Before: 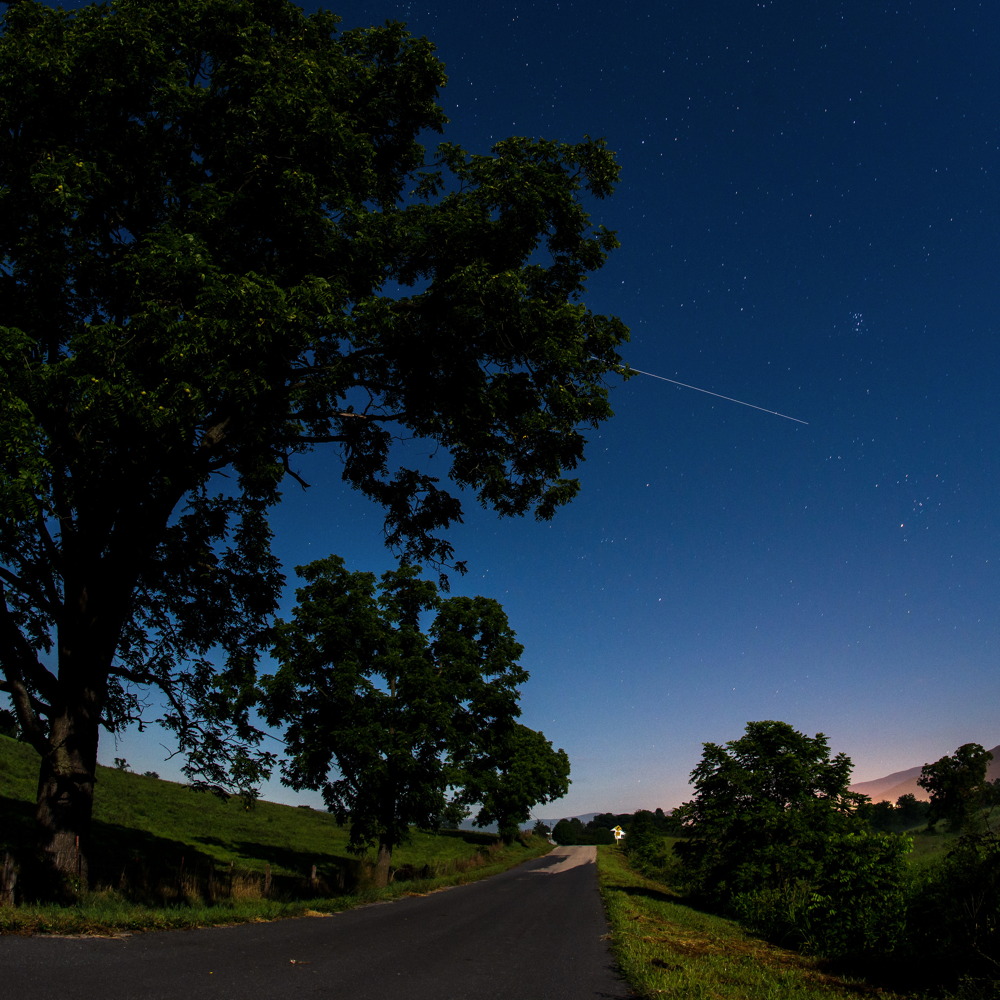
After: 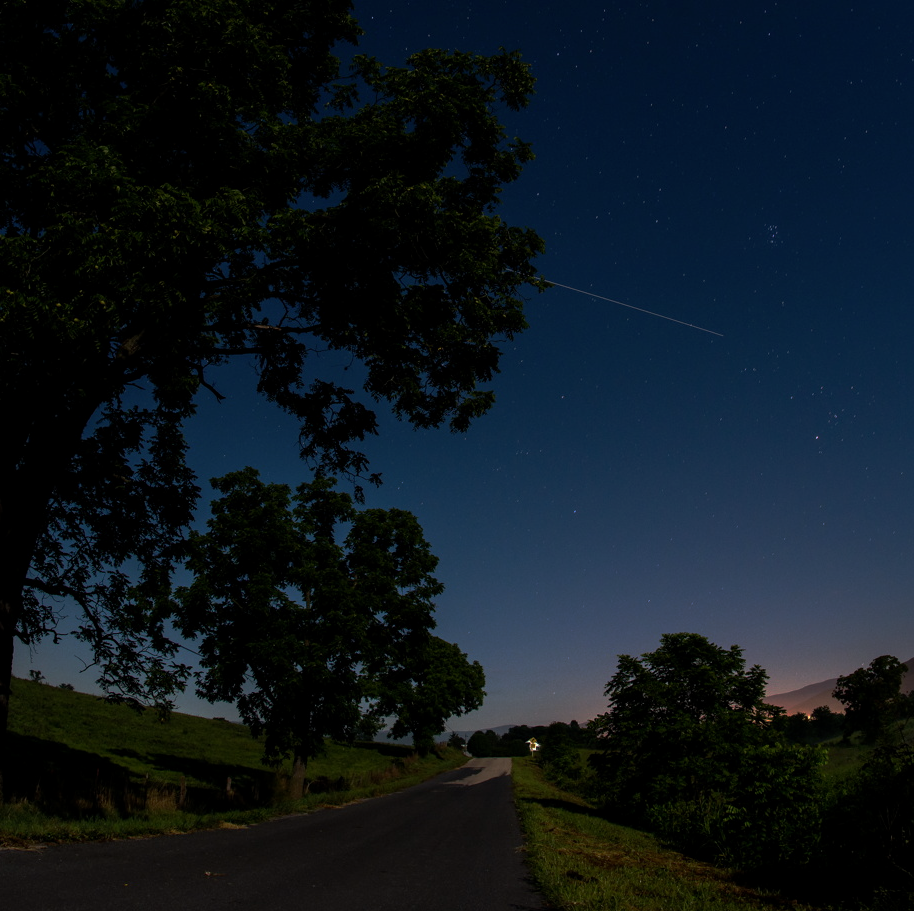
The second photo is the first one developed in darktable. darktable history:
crop and rotate: left 8.513%, top 8.819%
exposure: black level correction 0.001, exposure -0.122 EV, compensate highlight preservation false
base curve: curves: ch0 [(0, 0) (0.564, 0.291) (0.802, 0.731) (1, 1)], preserve colors none
